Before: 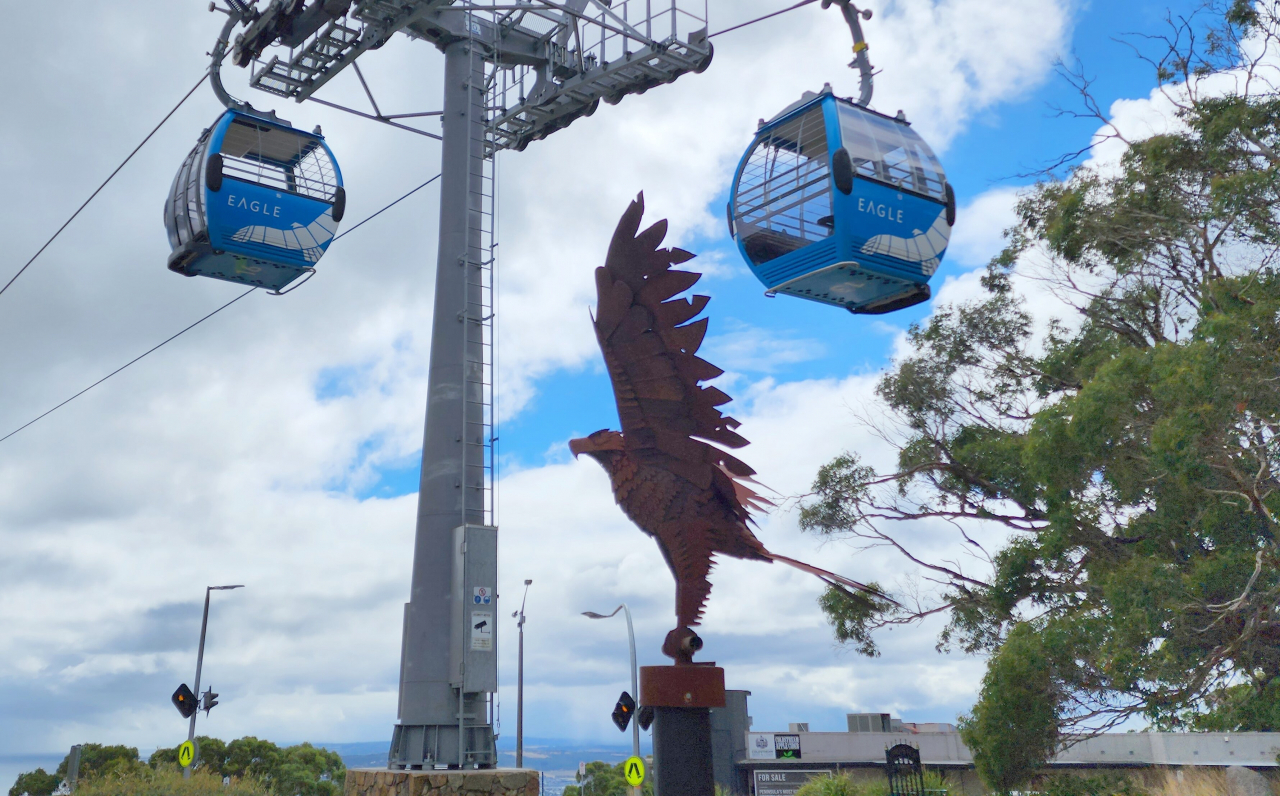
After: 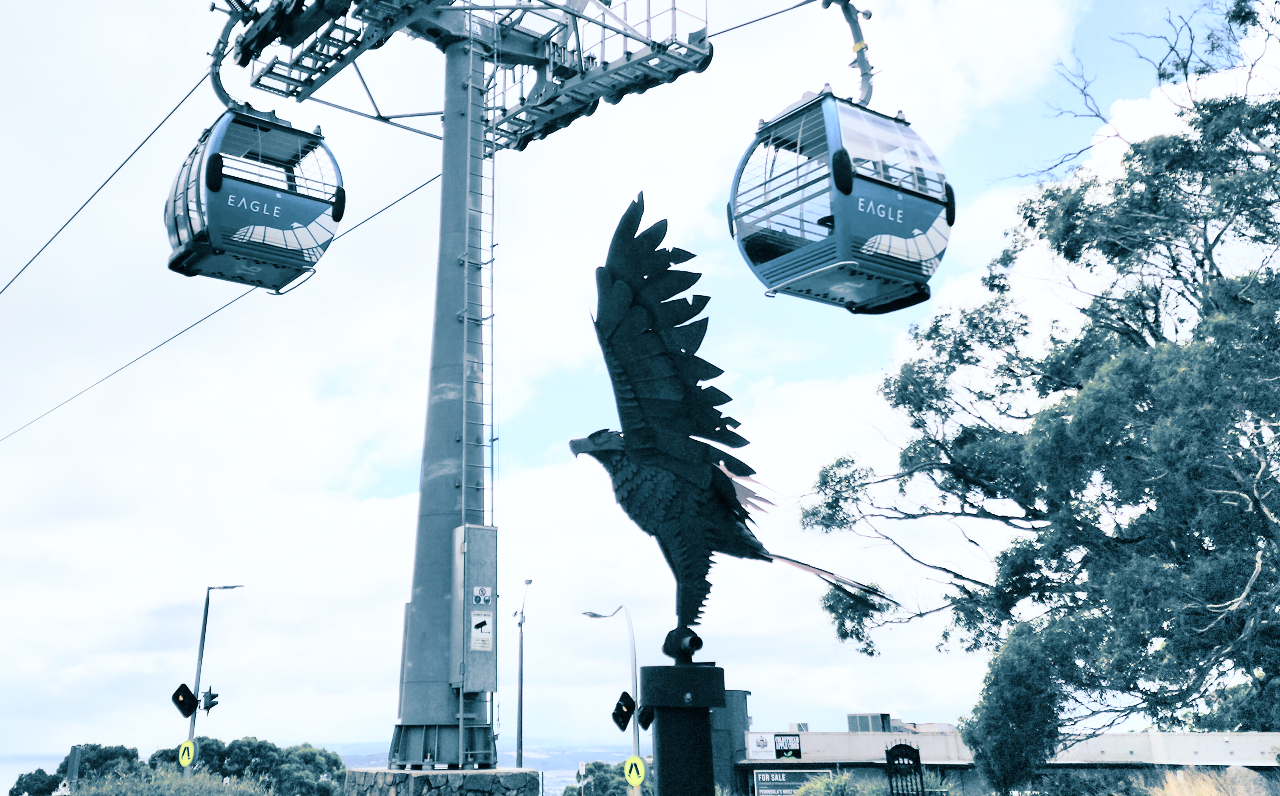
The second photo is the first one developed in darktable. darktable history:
split-toning: shadows › hue 212.4°, balance -70
rgb curve: curves: ch0 [(0, 0) (0.21, 0.15) (0.24, 0.21) (0.5, 0.75) (0.75, 0.96) (0.89, 0.99) (1, 1)]; ch1 [(0, 0.02) (0.21, 0.13) (0.25, 0.2) (0.5, 0.67) (0.75, 0.9) (0.89, 0.97) (1, 1)]; ch2 [(0, 0.02) (0.21, 0.13) (0.25, 0.2) (0.5, 0.67) (0.75, 0.9) (0.89, 0.97) (1, 1)], compensate middle gray true
color correction: saturation 0.5
tone equalizer: on, module defaults
